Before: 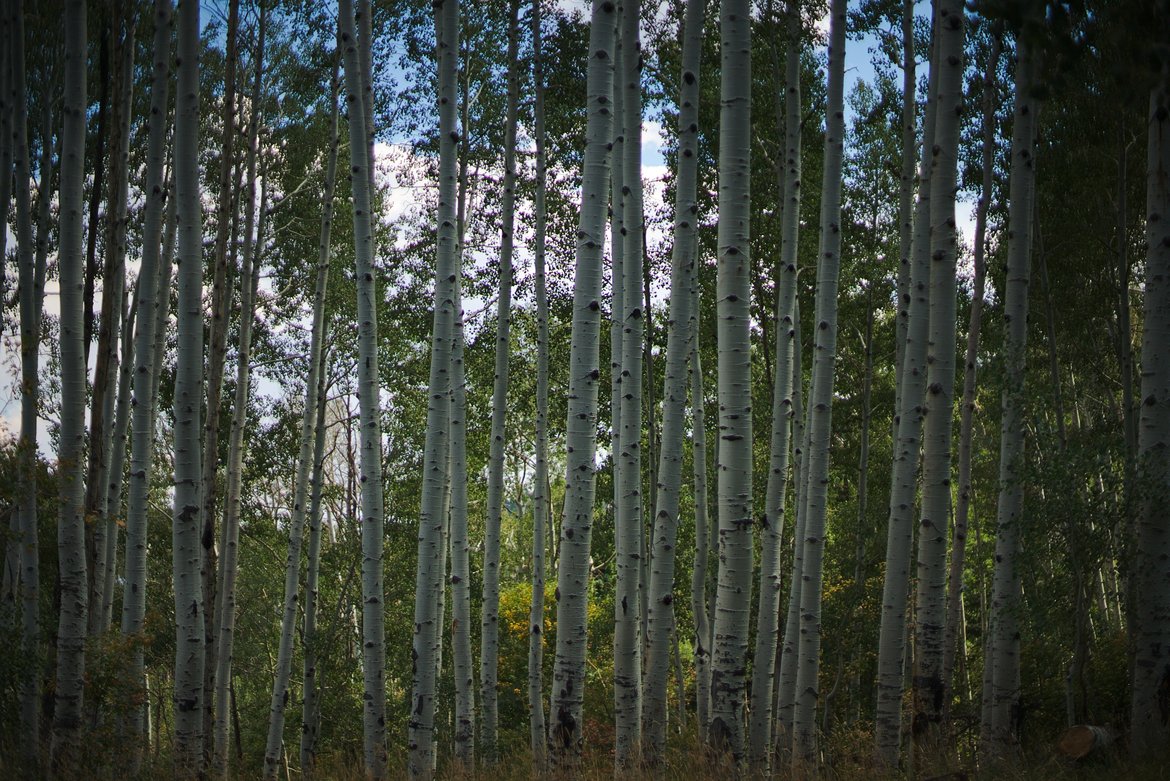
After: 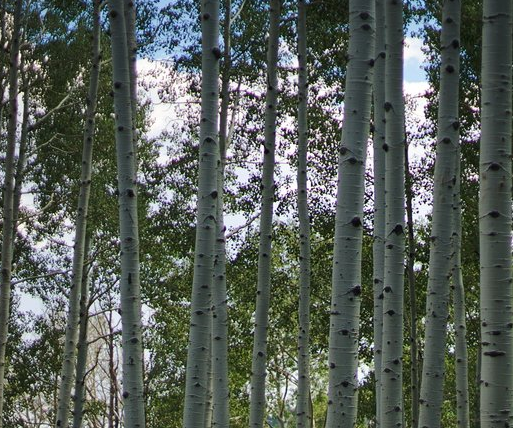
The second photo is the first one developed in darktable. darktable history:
crop: left 20.369%, top 10.786%, right 35.716%, bottom 34.308%
